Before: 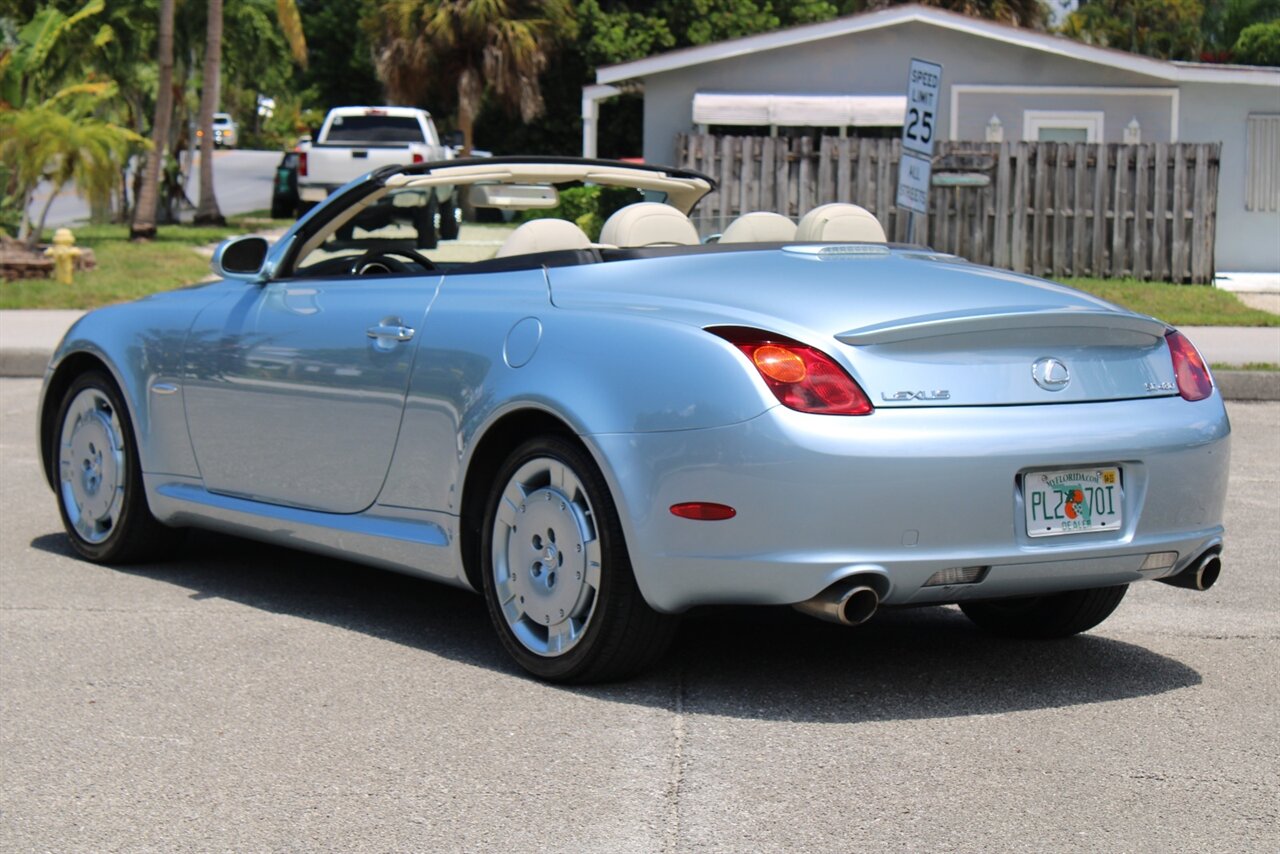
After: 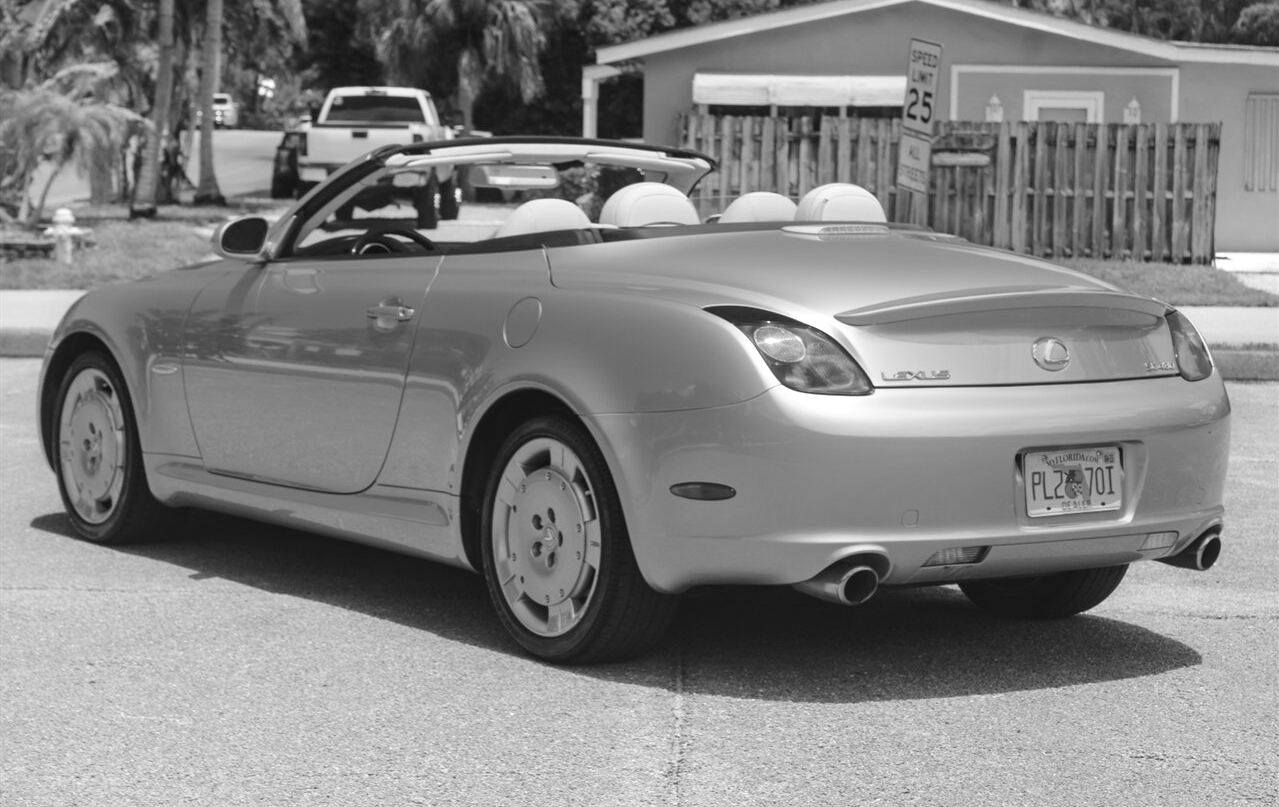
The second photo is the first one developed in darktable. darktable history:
crop and rotate: top 2.479%, bottom 3.018%
local contrast: detail 110%
exposure: exposure 1.089 EV, compensate highlight preservation false
monochrome: a 79.32, b 81.83, size 1.1
